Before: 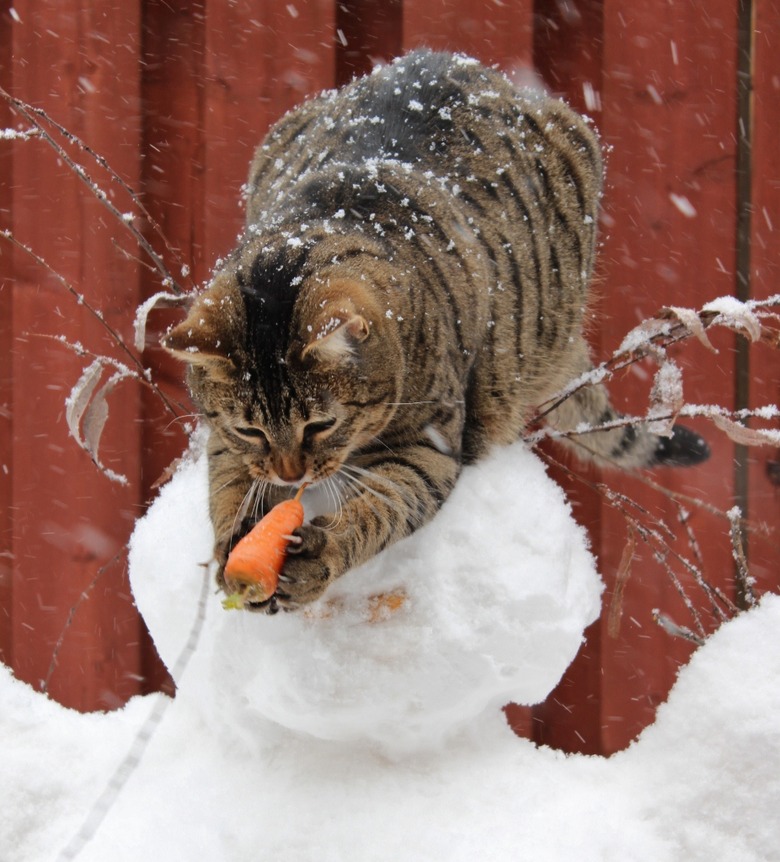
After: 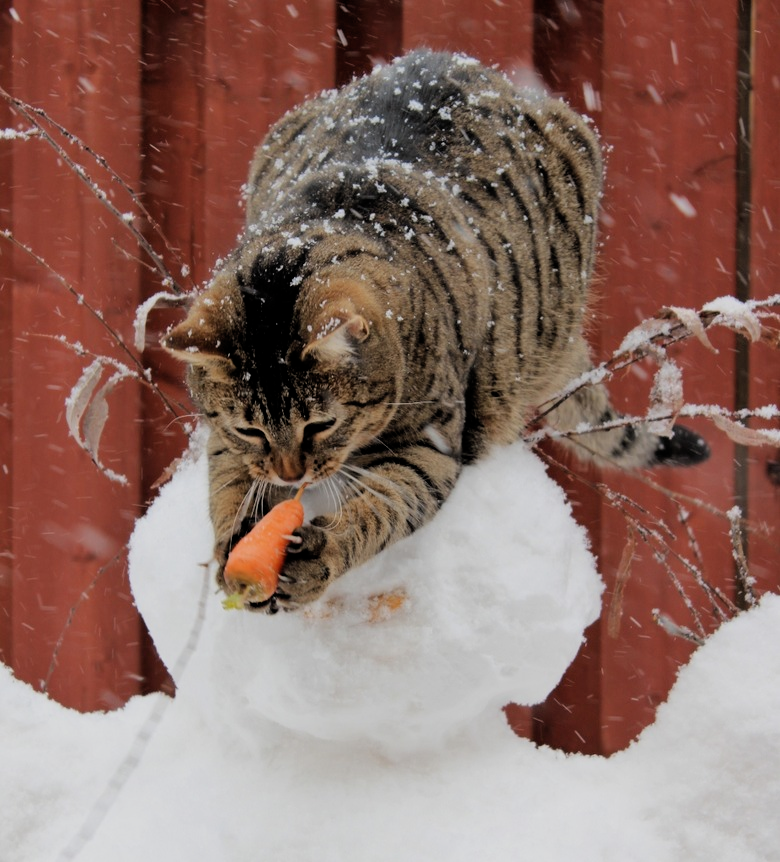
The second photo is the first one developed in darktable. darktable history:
filmic rgb: black relative exposure -7.61 EV, white relative exposure 4.6 EV, target black luminance 0%, hardness 3.49, latitude 50.49%, contrast 1.027, highlights saturation mix 9.25%, shadows ↔ highlights balance -0.205%, add noise in highlights 0.001, color science v3 (2019), use custom middle-gray values true, iterations of high-quality reconstruction 0, contrast in highlights soft
